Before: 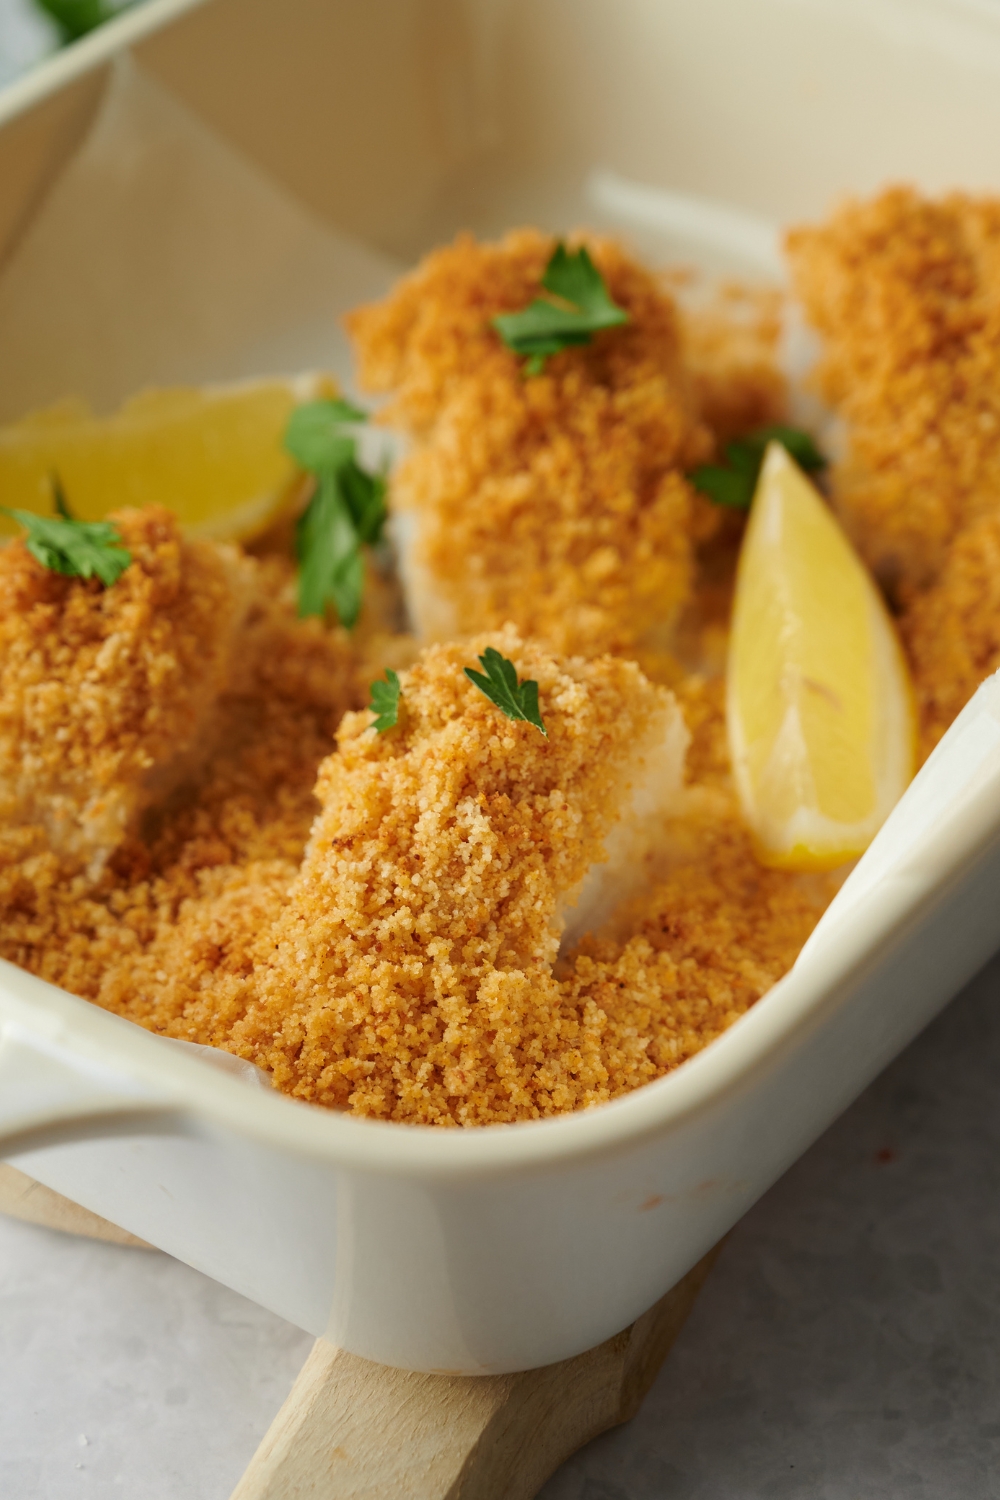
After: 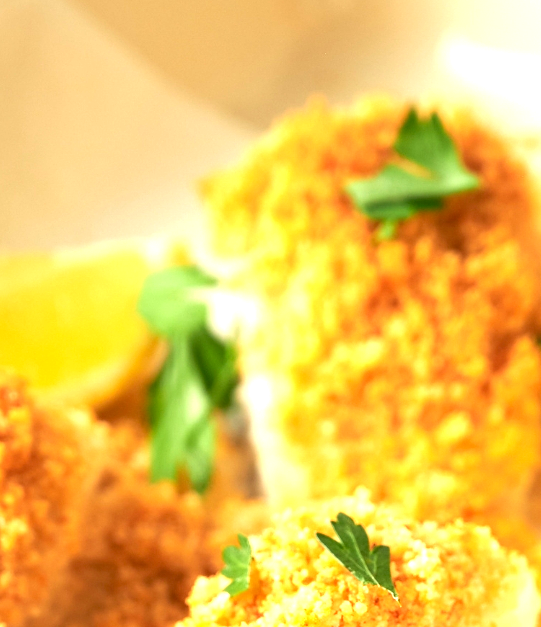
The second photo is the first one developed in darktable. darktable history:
exposure: black level correction 0.001, exposure 1.649 EV, compensate highlight preservation false
crop: left 14.84%, top 9.036%, right 31.036%, bottom 49.15%
